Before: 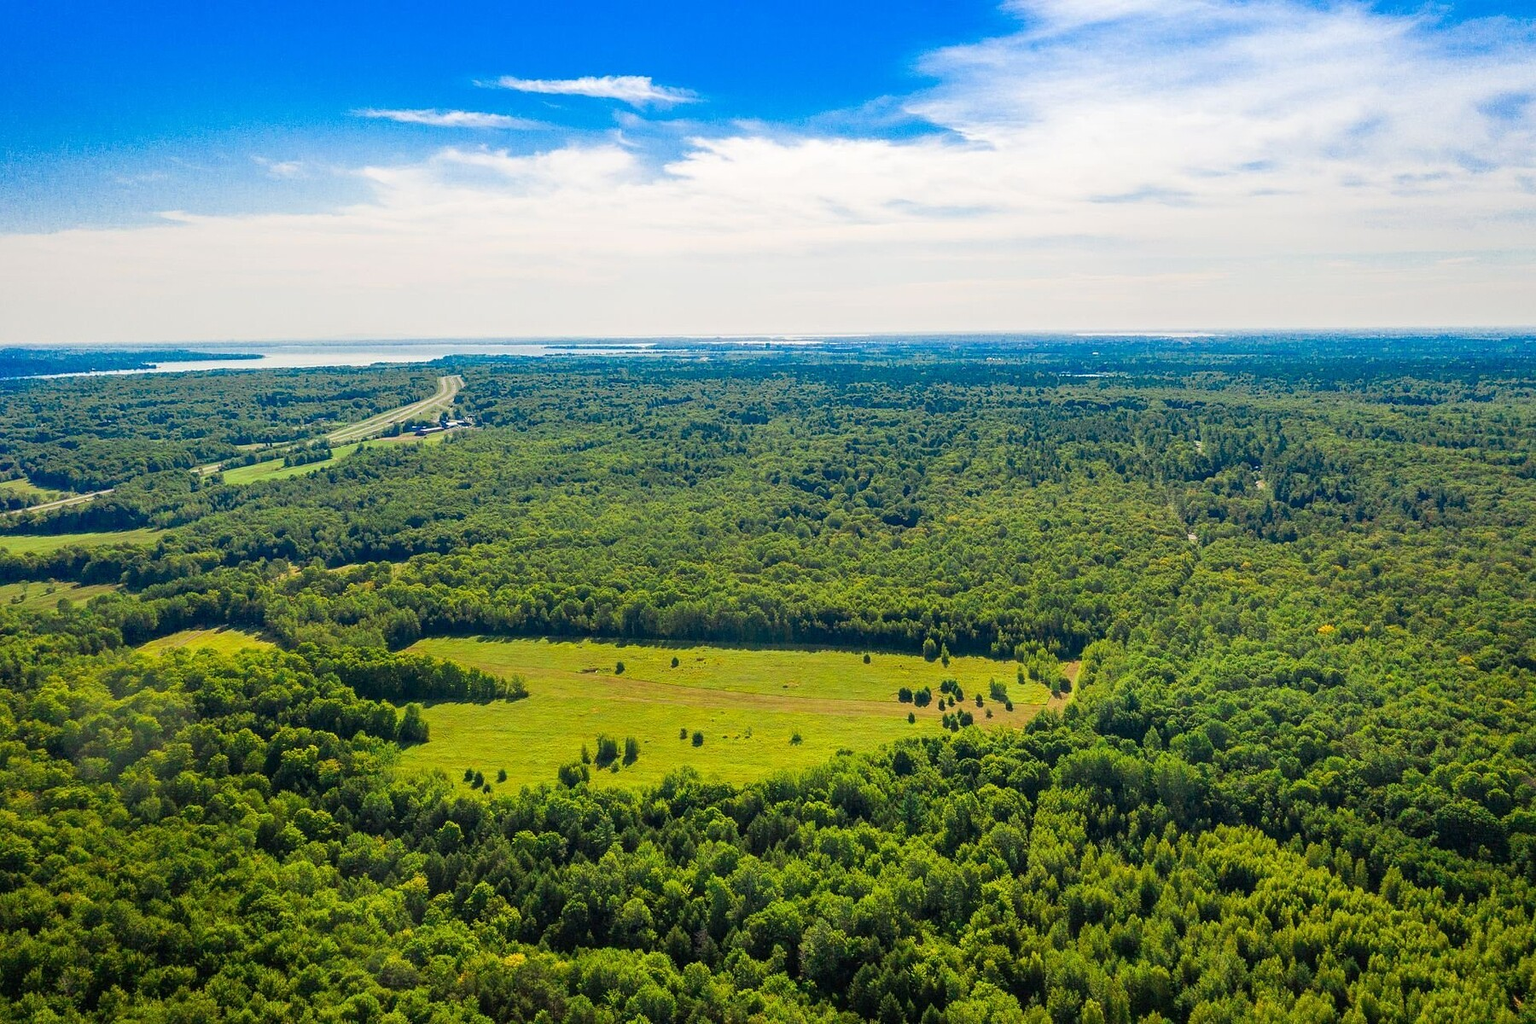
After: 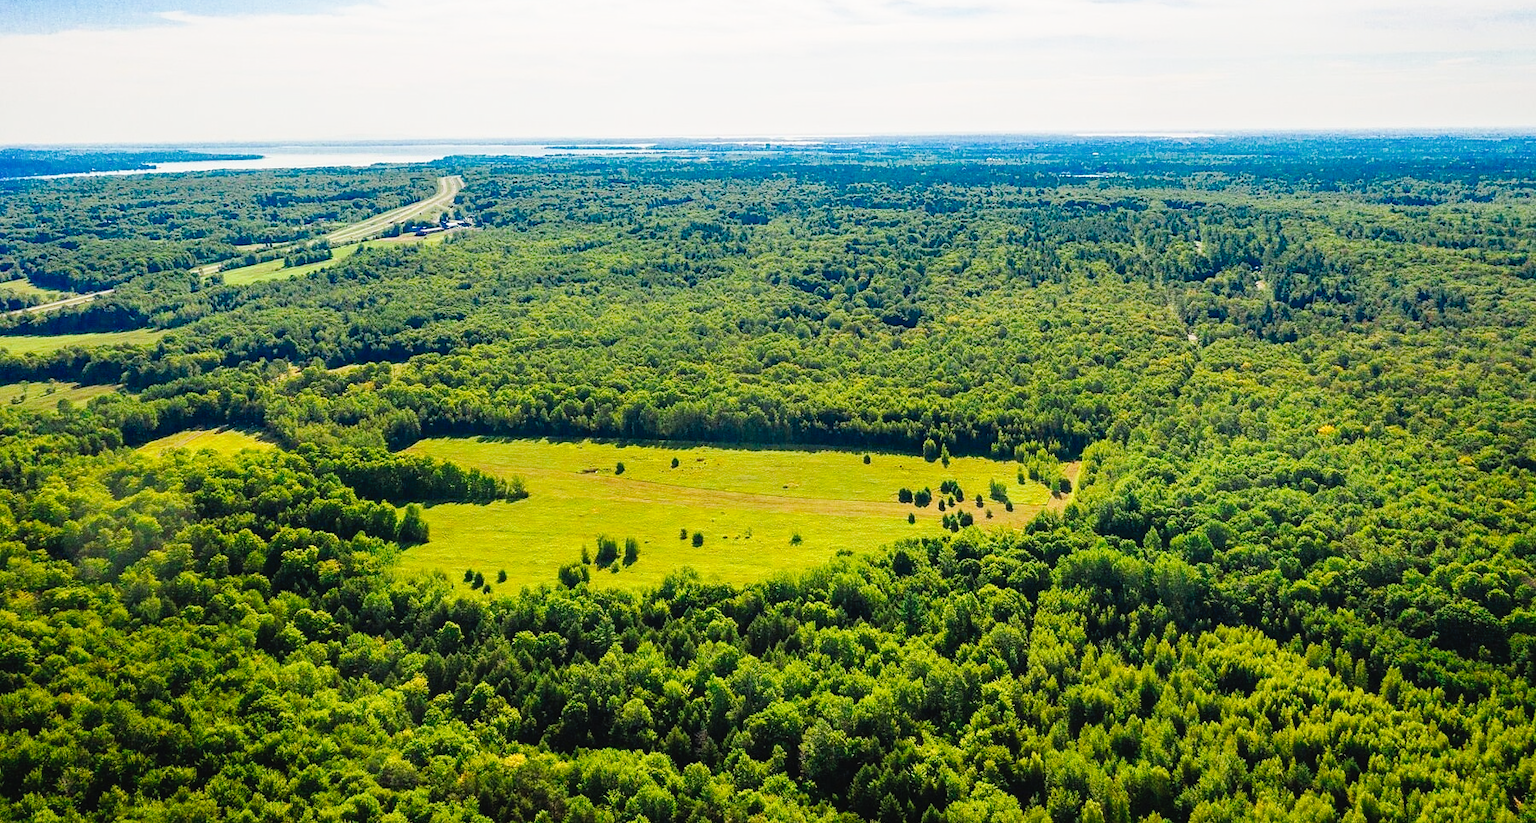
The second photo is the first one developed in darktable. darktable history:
tone curve: curves: ch0 [(0, 0.023) (0.087, 0.065) (0.184, 0.168) (0.45, 0.54) (0.57, 0.683) (0.722, 0.825) (0.877, 0.948) (1, 1)]; ch1 [(0, 0) (0.388, 0.369) (0.44, 0.44) (0.489, 0.481) (0.534, 0.528) (0.657, 0.655) (1, 1)]; ch2 [(0, 0) (0.353, 0.317) (0.408, 0.427) (0.472, 0.46) (0.5, 0.488) (0.537, 0.518) (0.576, 0.592) (0.625, 0.631) (1, 1)], preserve colors none
crop and rotate: top 19.552%
